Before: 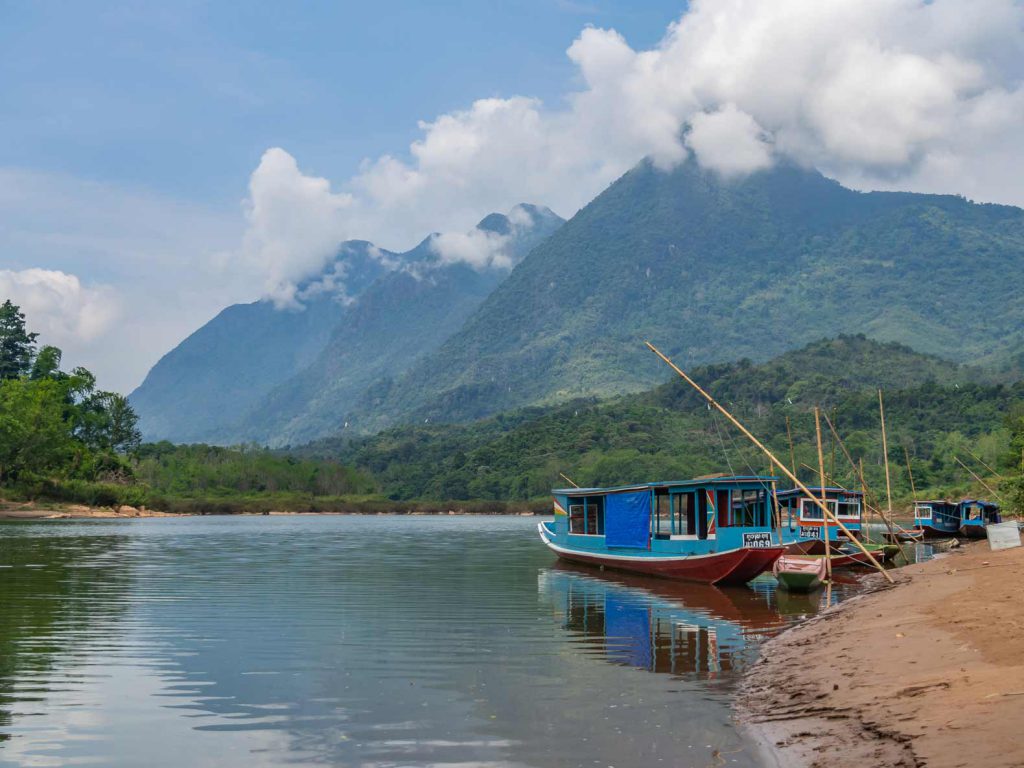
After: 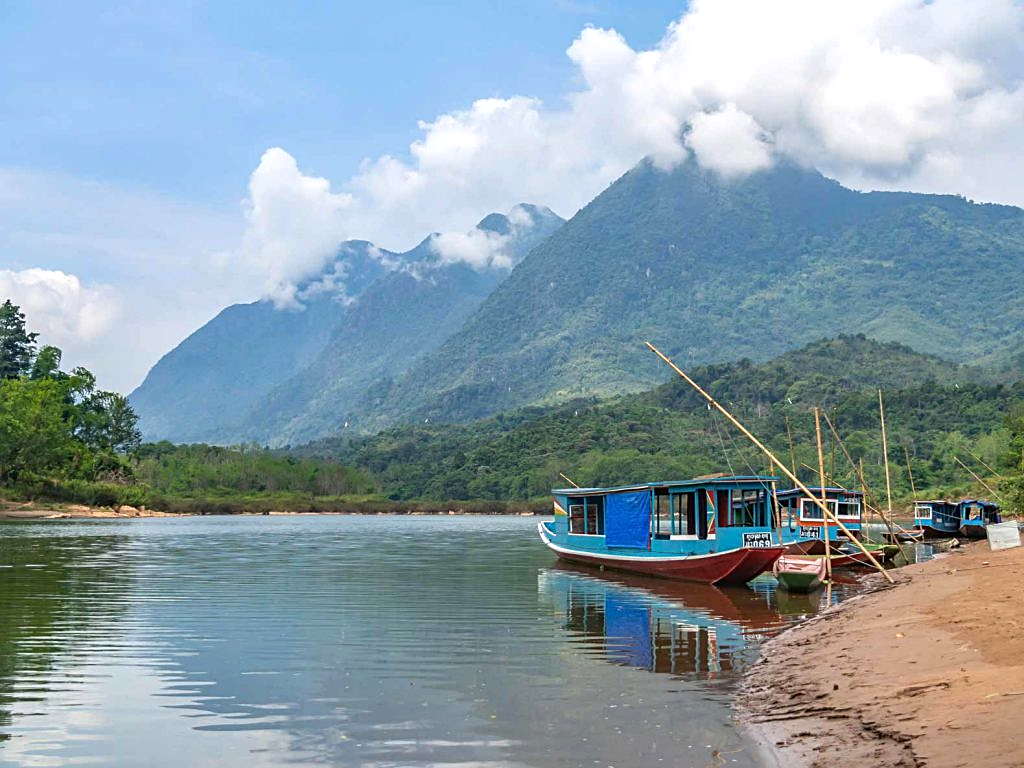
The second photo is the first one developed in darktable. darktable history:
sharpen: on, module defaults
exposure: exposure 0.506 EV, compensate exposure bias true, compensate highlight preservation false
